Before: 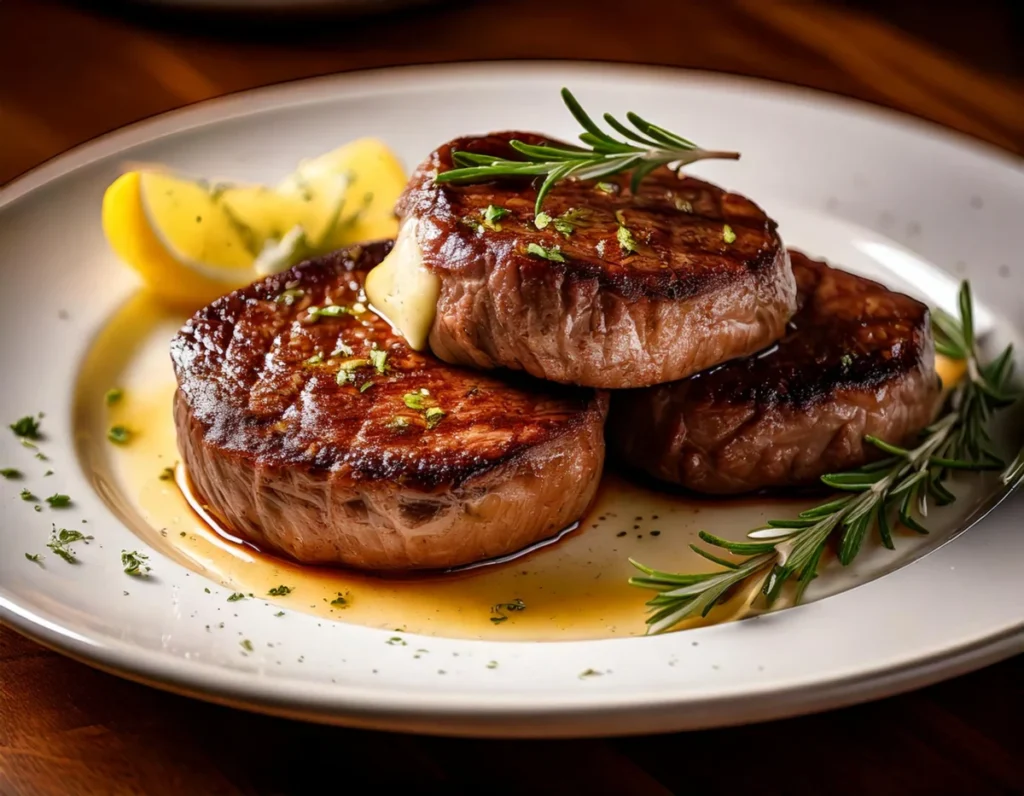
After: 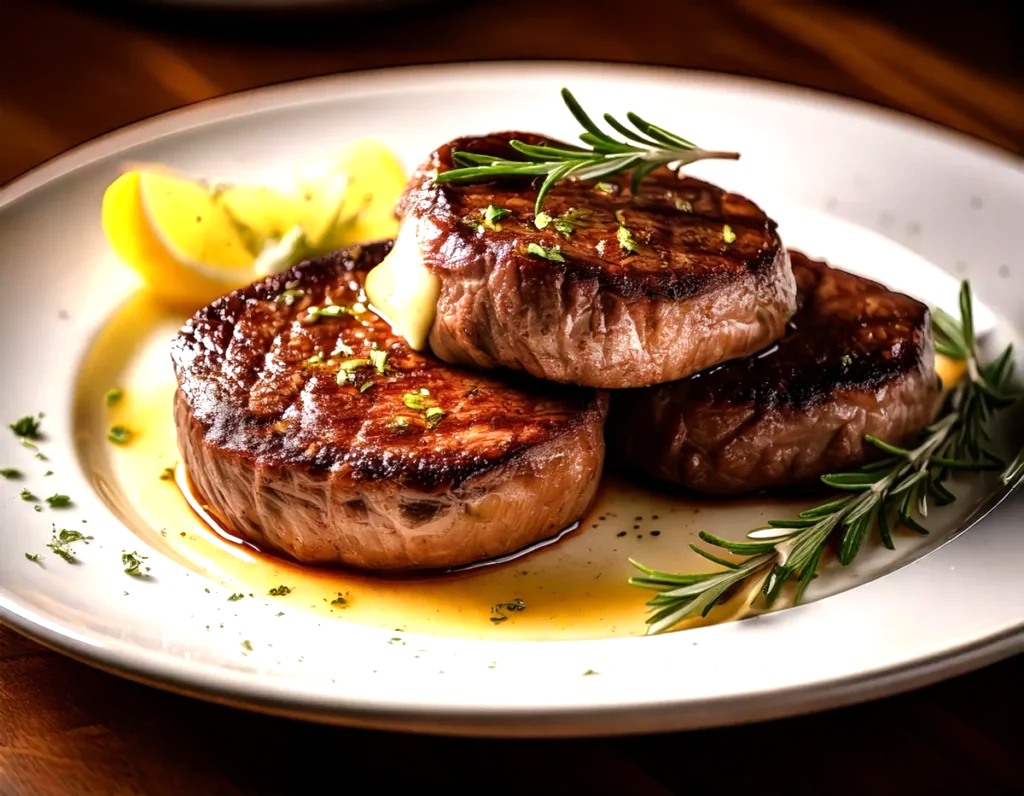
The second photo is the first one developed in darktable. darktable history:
tone equalizer: -8 EV -0.77 EV, -7 EV -0.728 EV, -6 EV -0.6 EV, -5 EV -0.369 EV, -3 EV 0.385 EV, -2 EV 0.6 EV, -1 EV 0.7 EV, +0 EV 0.756 EV, mask exposure compensation -0.504 EV
